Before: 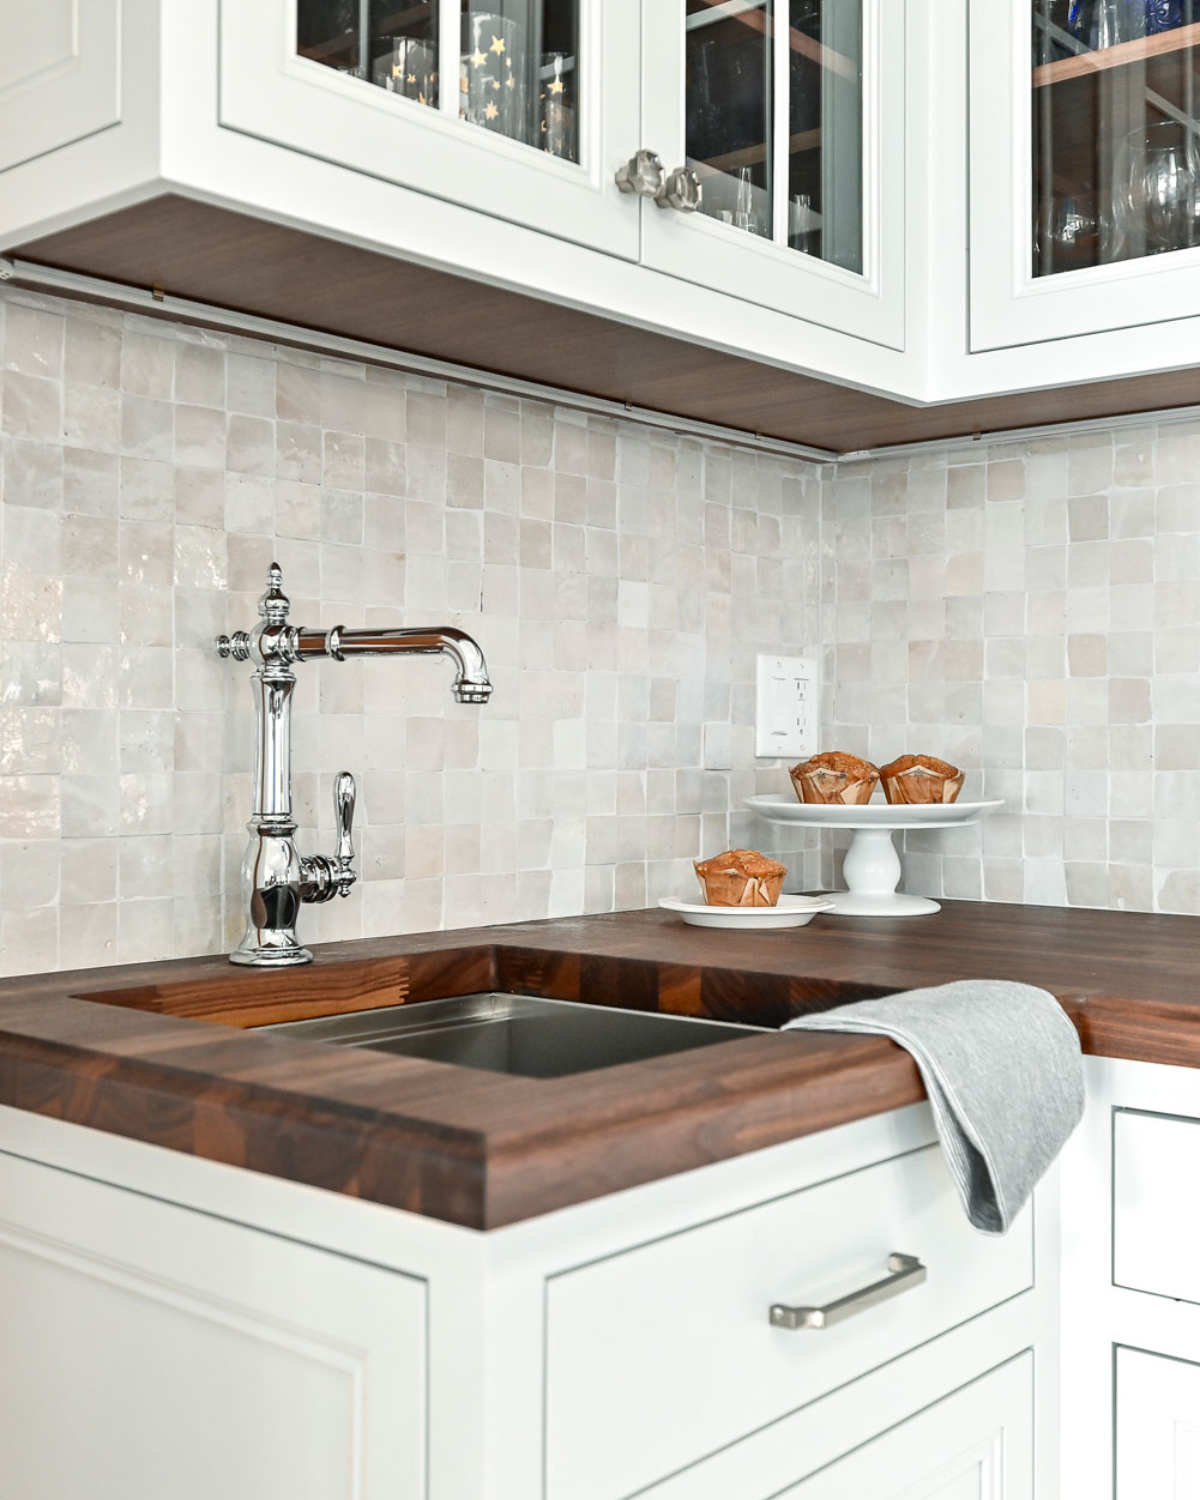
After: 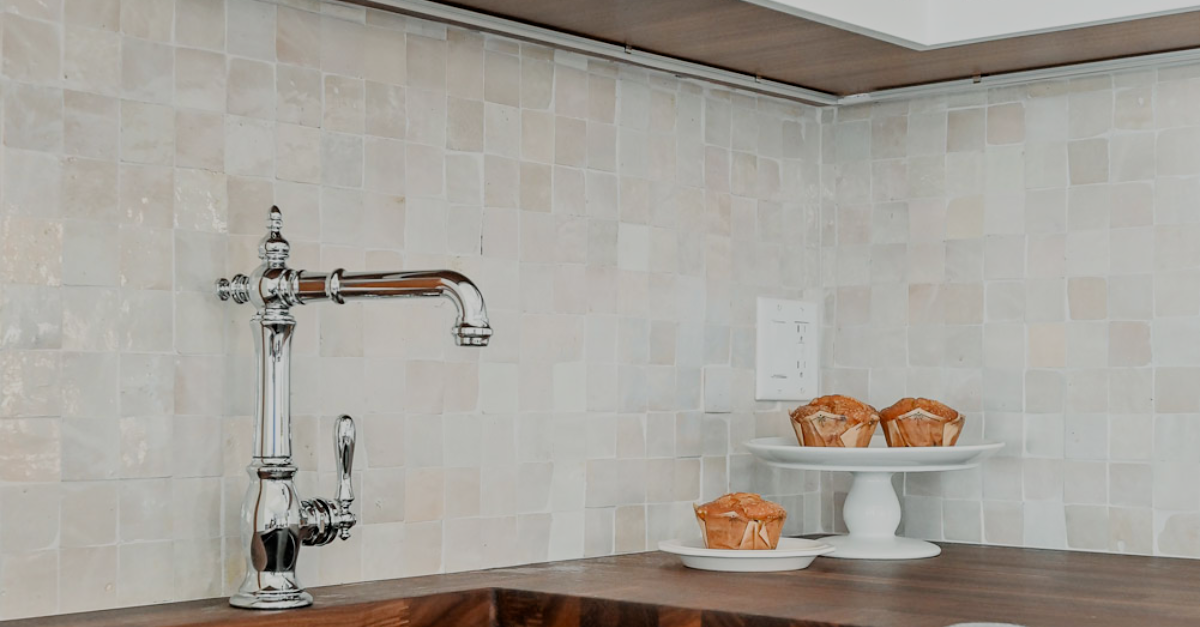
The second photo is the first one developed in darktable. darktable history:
crop and rotate: top 23.84%, bottom 34.294%
filmic rgb: black relative exposure -8.79 EV, white relative exposure 4.98 EV, threshold 3 EV, target black luminance 0%, hardness 3.77, latitude 66.33%, contrast 0.822, shadows ↔ highlights balance 20%, color science v5 (2021), contrast in shadows safe, contrast in highlights safe, enable highlight reconstruction true
